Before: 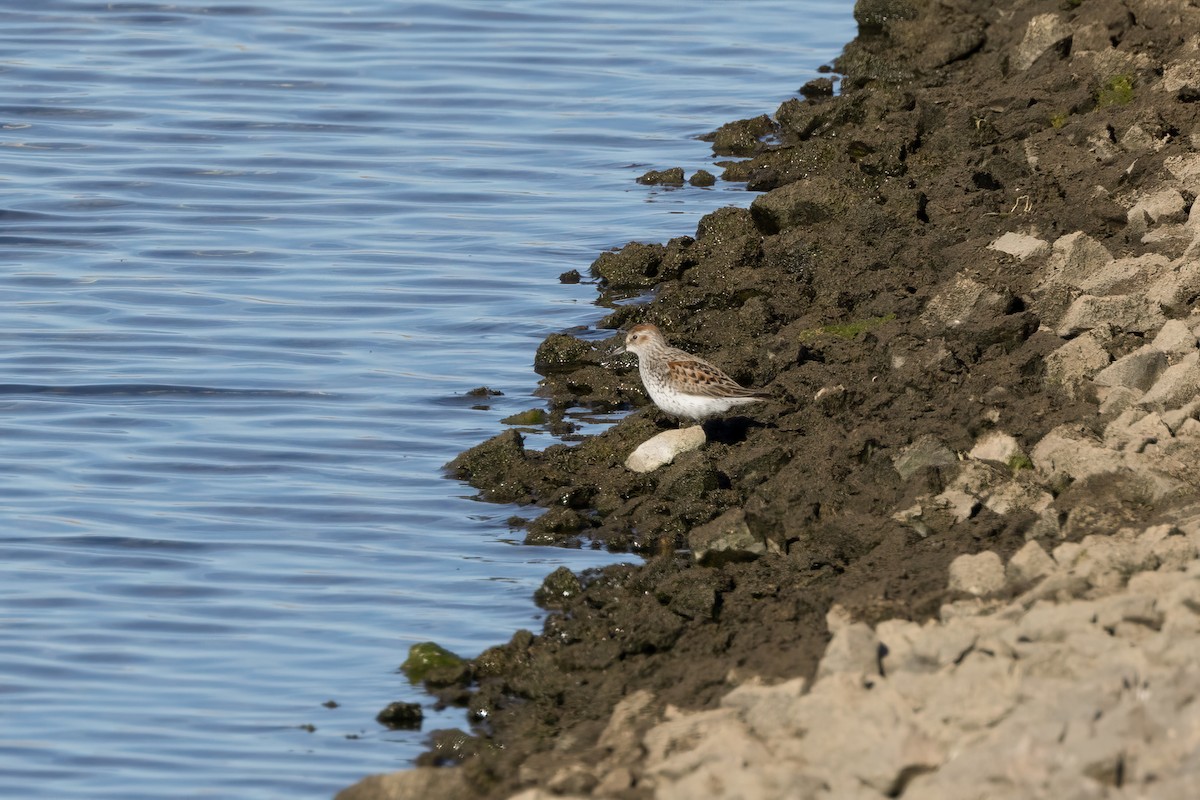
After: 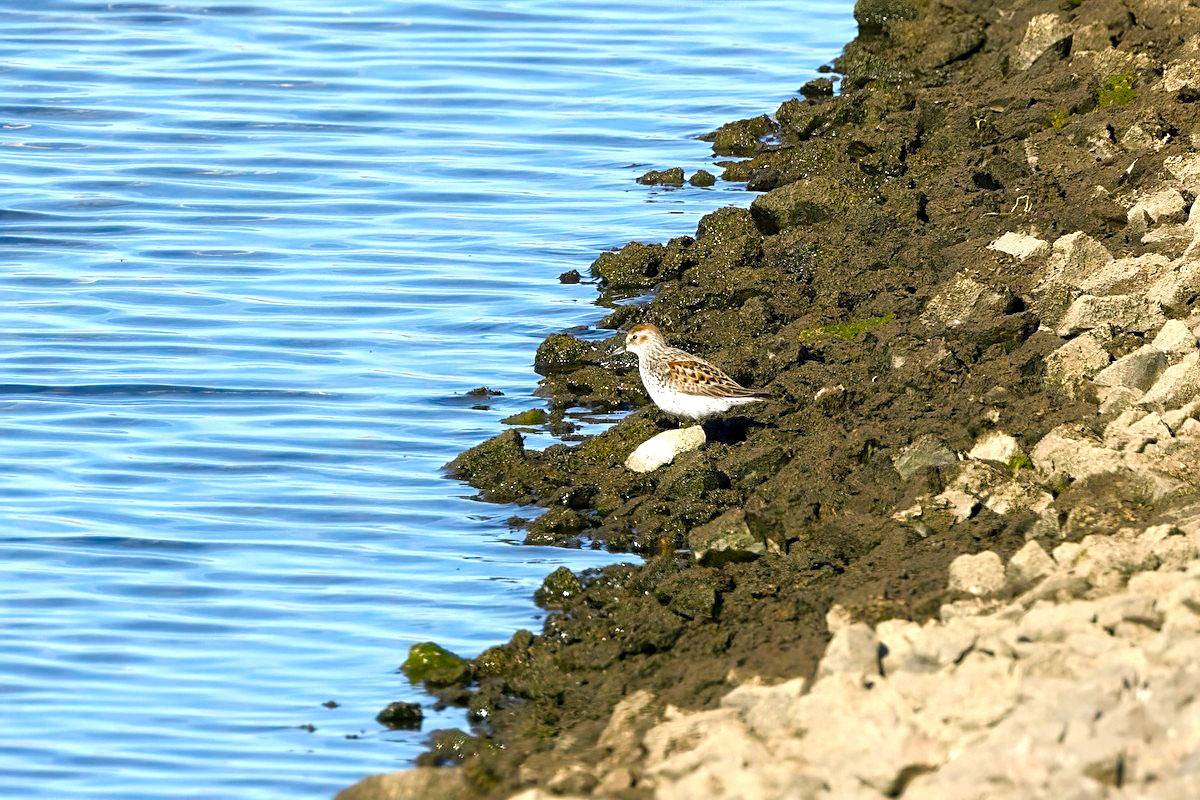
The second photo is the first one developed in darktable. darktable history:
sharpen: on, module defaults
color balance rgb: power › chroma 0.505%, power › hue 215.05°, perceptual saturation grading › global saturation 23.649%, perceptual saturation grading › highlights -24.43%, perceptual saturation grading › mid-tones 24.597%, perceptual saturation grading › shadows 39.33%, perceptual brilliance grading › global brilliance 29.964%, global vibrance 20%
